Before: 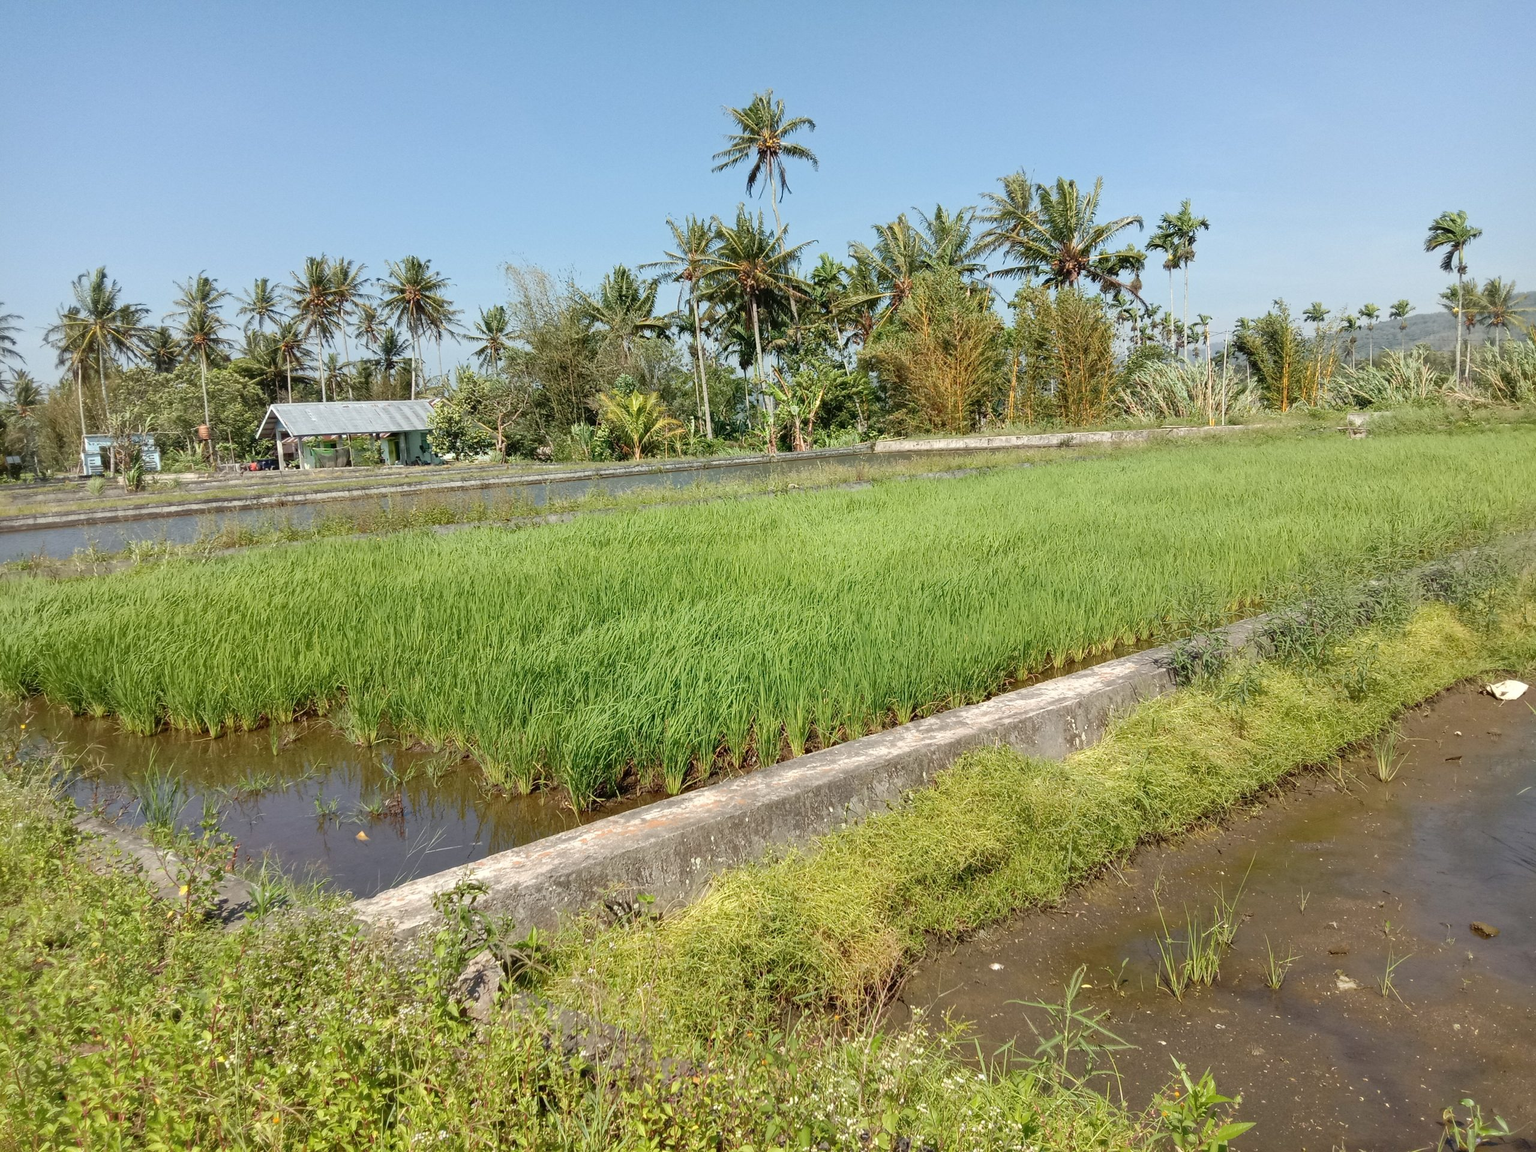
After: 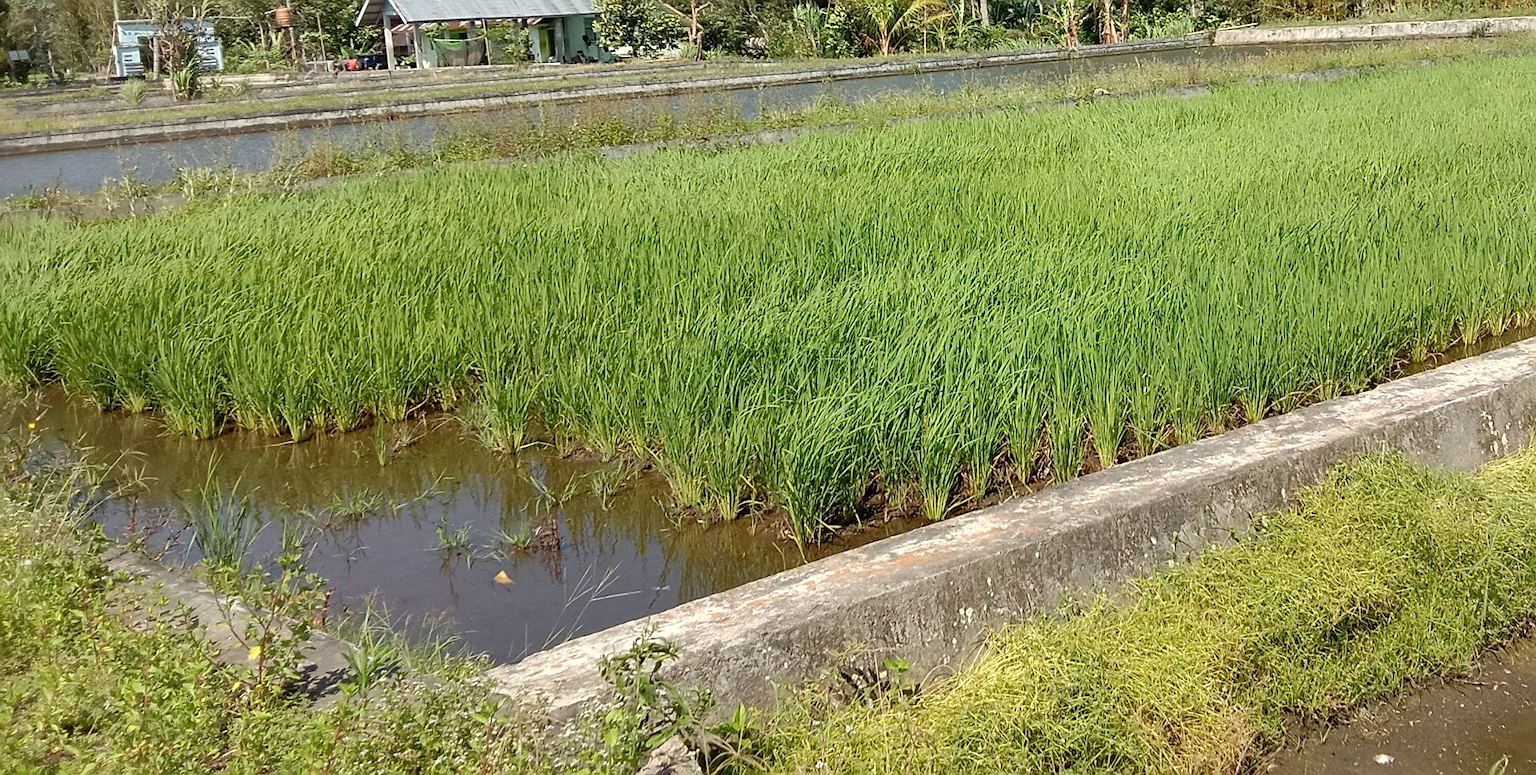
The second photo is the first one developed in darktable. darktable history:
crop: top 36.498%, right 27.964%, bottom 14.995%
sharpen: on, module defaults
